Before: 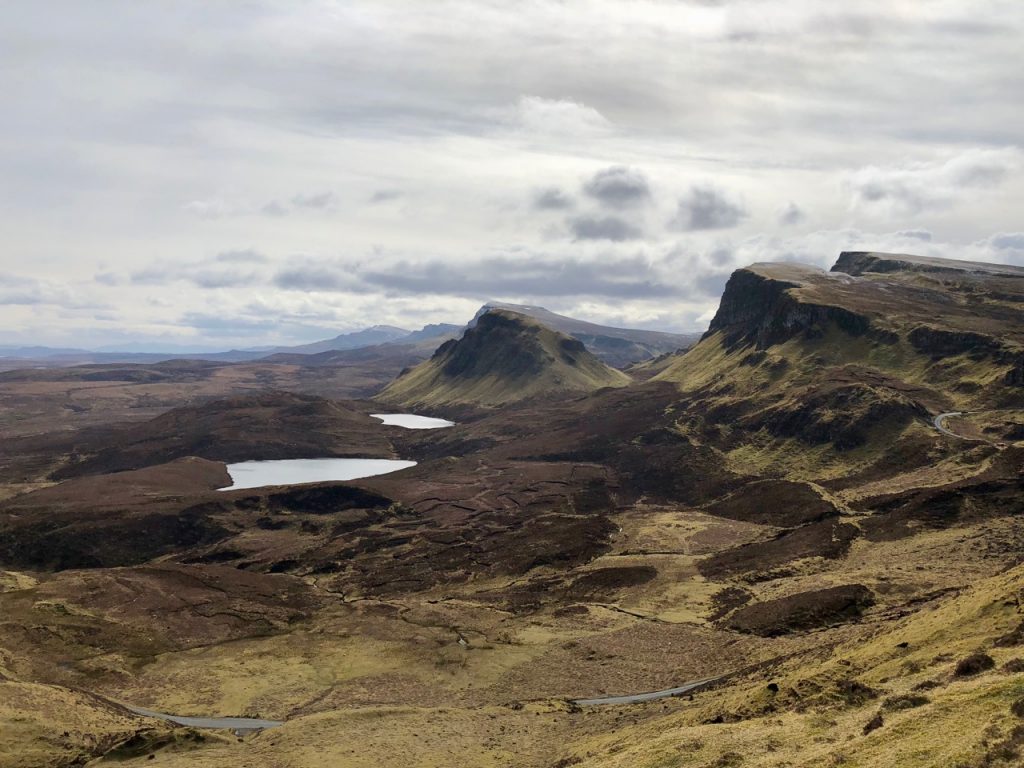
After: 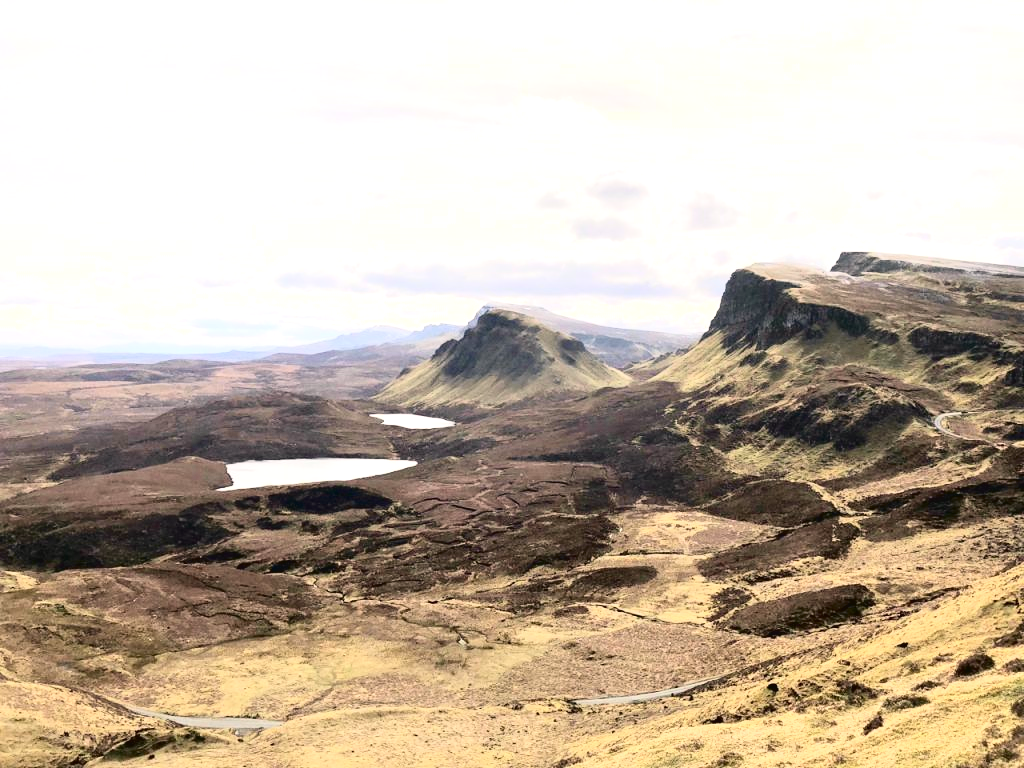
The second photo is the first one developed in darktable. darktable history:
color correction: highlights a* 5.51, highlights b* 5.17, saturation 0.637
exposure: black level correction 0.001, exposure 1.116 EV, compensate exposure bias true, compensate highlight preservation false
tone curve: curves: ch0 [(0.003, 0.032) (0.037, 0.037) (0.142, 0.117) (0.279, 0.311) (0.405, 0.49) (0.526, 0.651) (0.722, 0.857) (0.875, 0.946) (1, 0.98)]; ch1 [(0, 0) (0.305, 0.325) (0.453, 0.437) (0.482, 0.473) (0.501, 0.498) (0.515, 0.523) (0.559, 0.591) (0.6, 0.659) (0.656, 0.71) (1, 1)]; ch2 [(0, 0) (0.323, 0.277) (0.424, 0.396) (0.479, 0.484) (0.499, 0.502) (0.515, 0.537) (0.564, 0.595) (0.644, 0.703) (0.742, 0.803) (1, 1)], color space Lab, independent channels, preserve colors none
